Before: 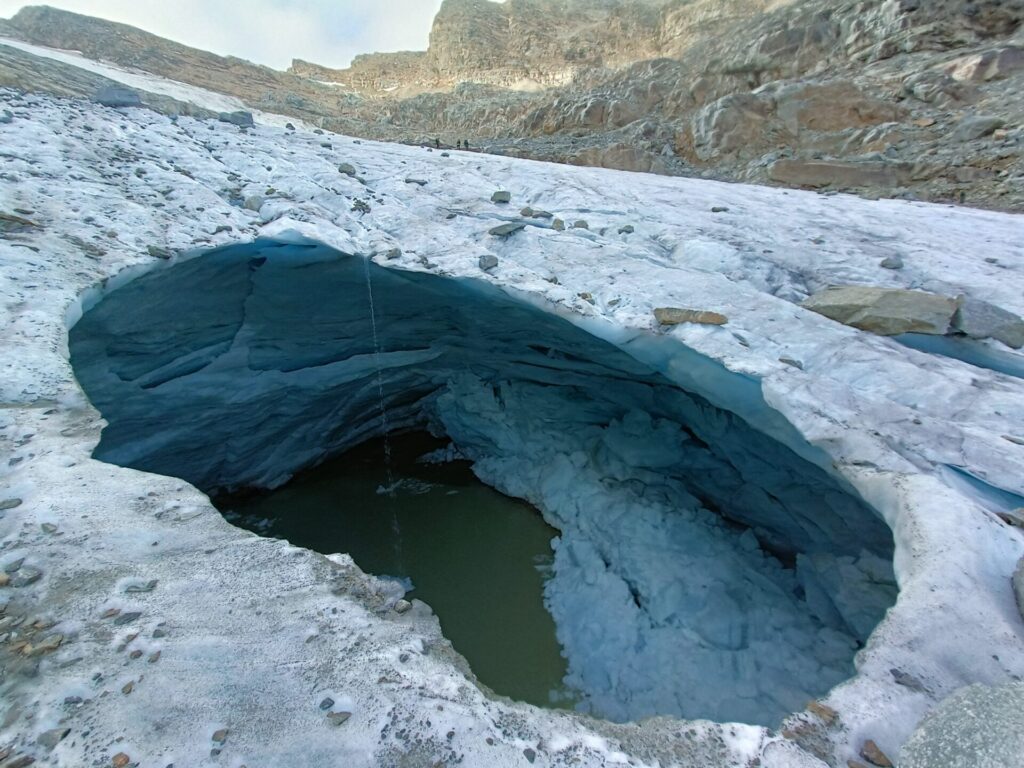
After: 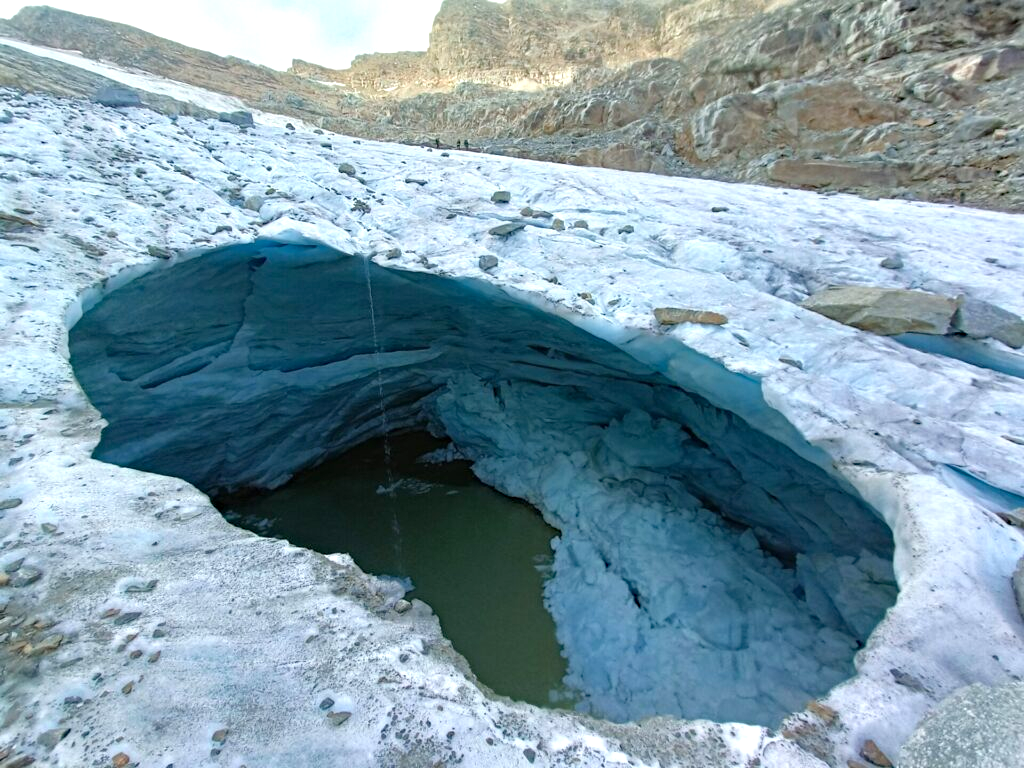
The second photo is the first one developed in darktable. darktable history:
exposure: black level correction 0, exposure 0.5 EV, compensate highlight preservation false
haze removal: compatibility mode true, adaptive false
